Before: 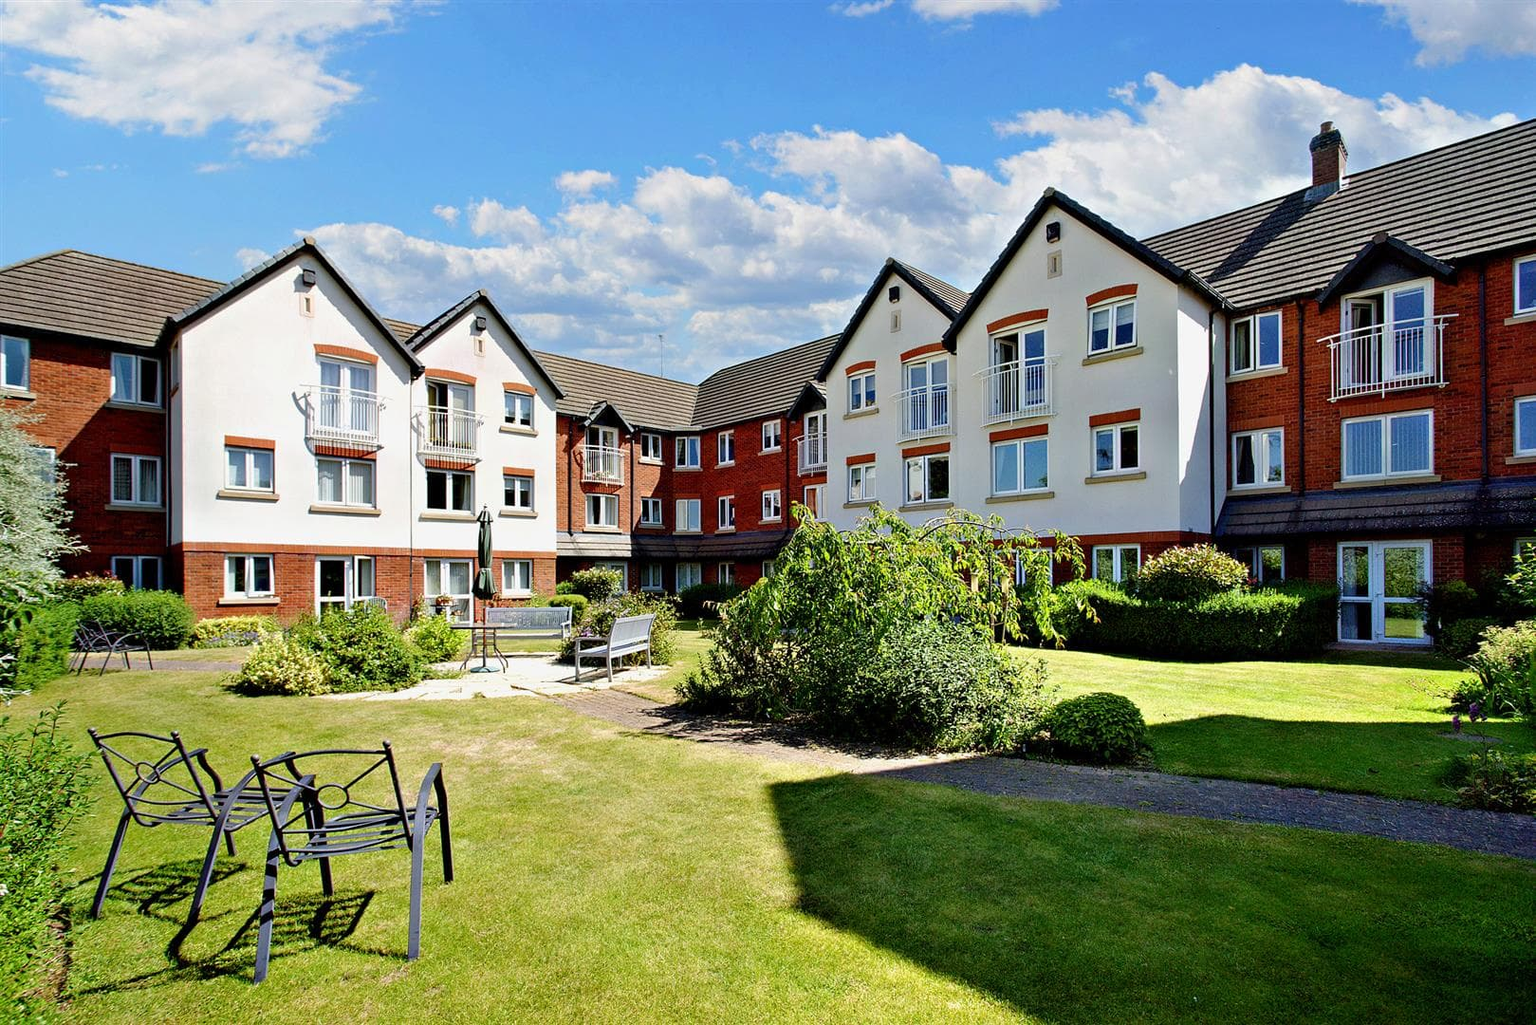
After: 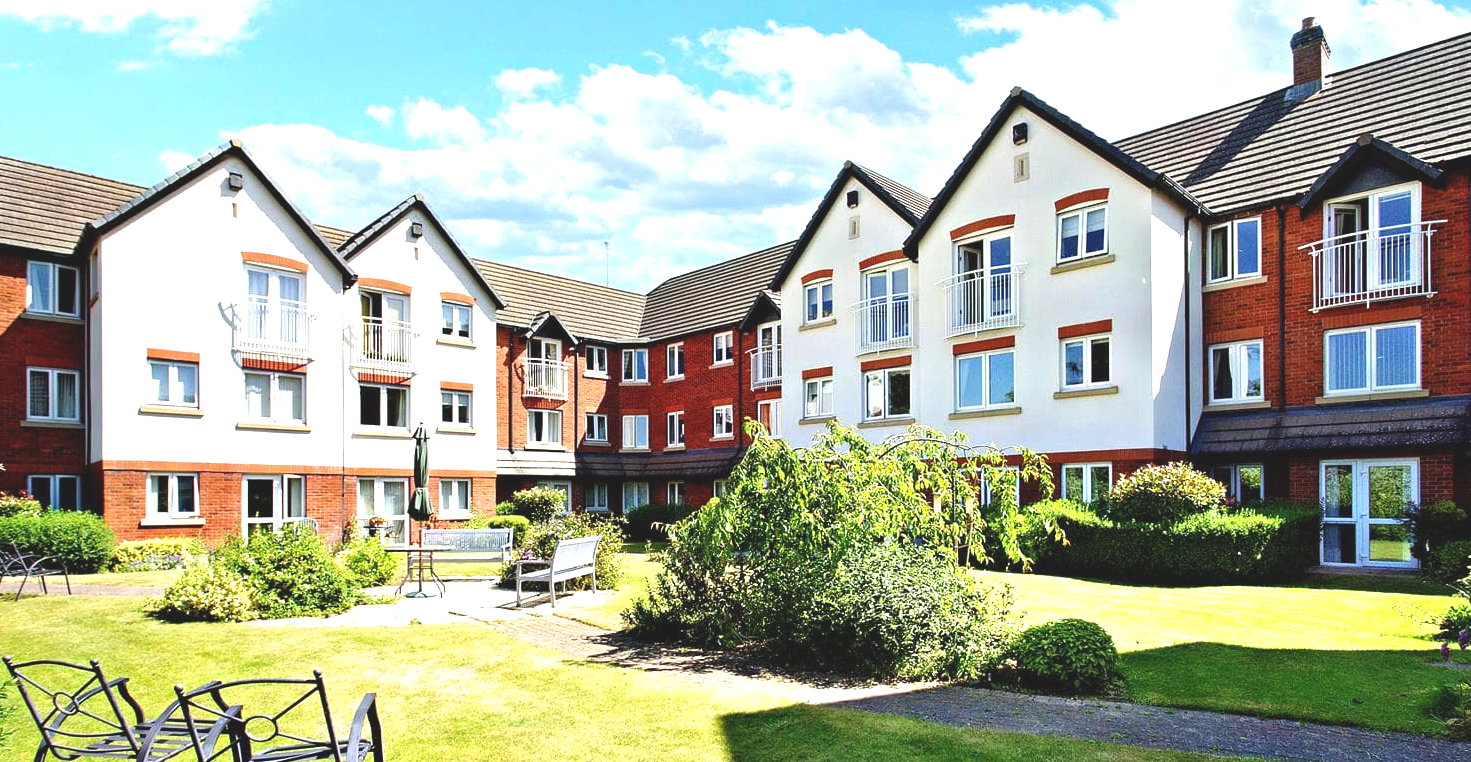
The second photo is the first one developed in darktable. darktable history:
exposure: black level correction -0.006, exposure 1 EV, compensate highlight preservation false
crop: left 5.613%, top 10.293%, right 3.507%, bottom 19.065%
